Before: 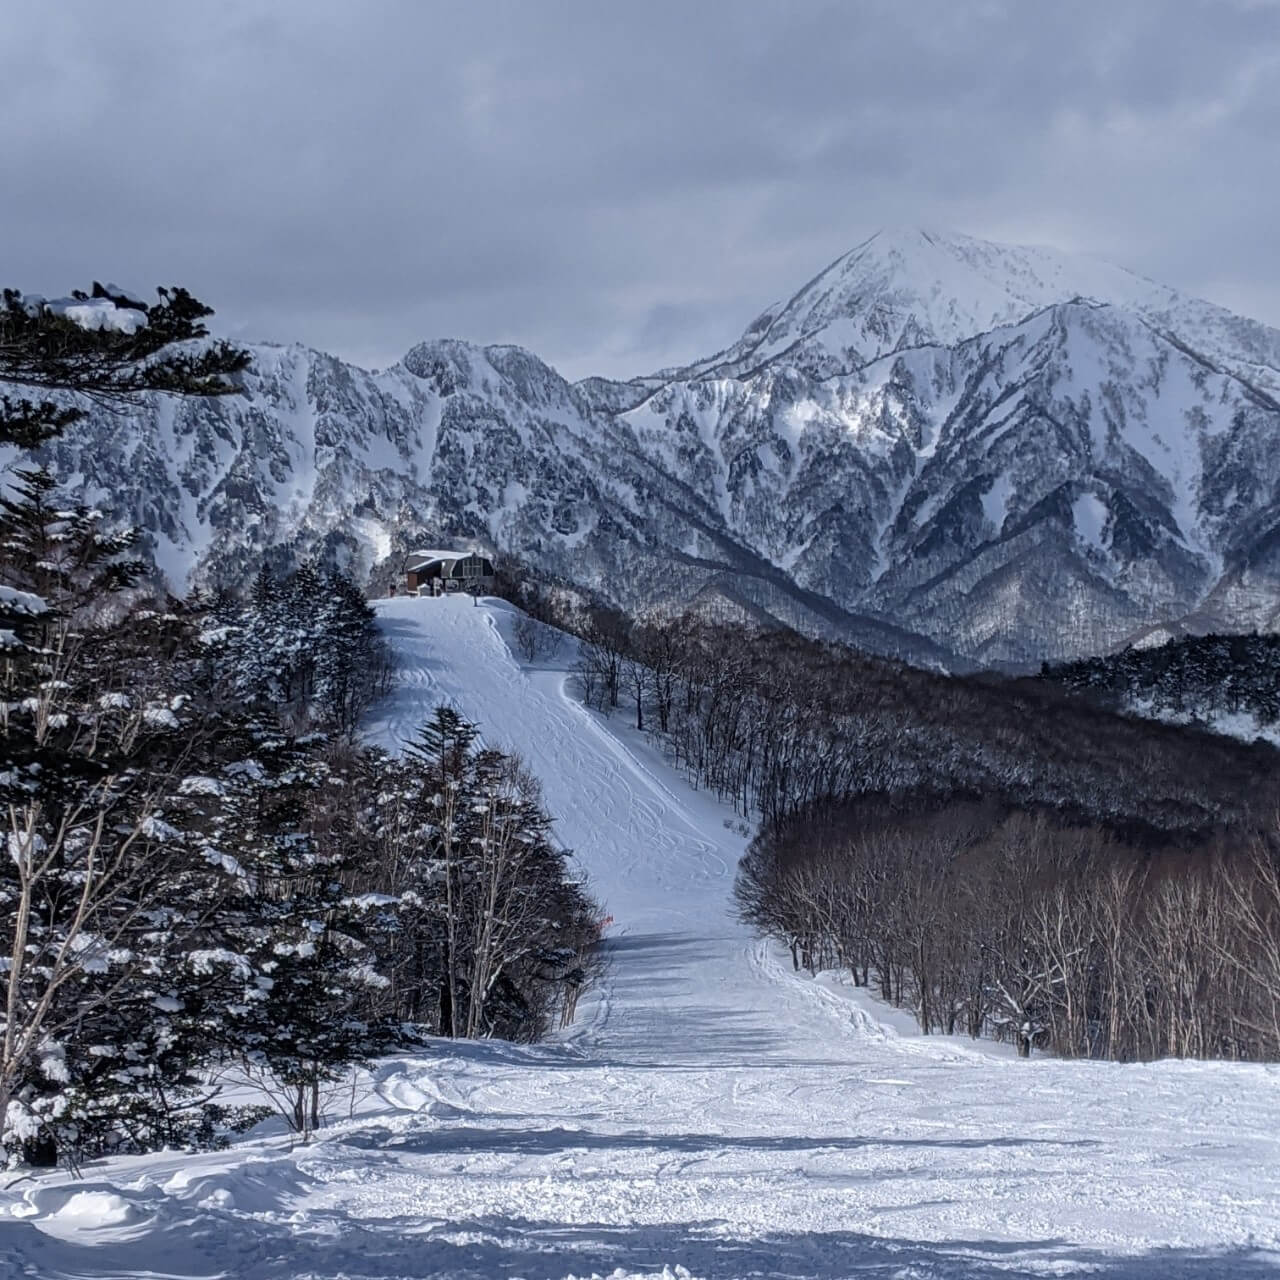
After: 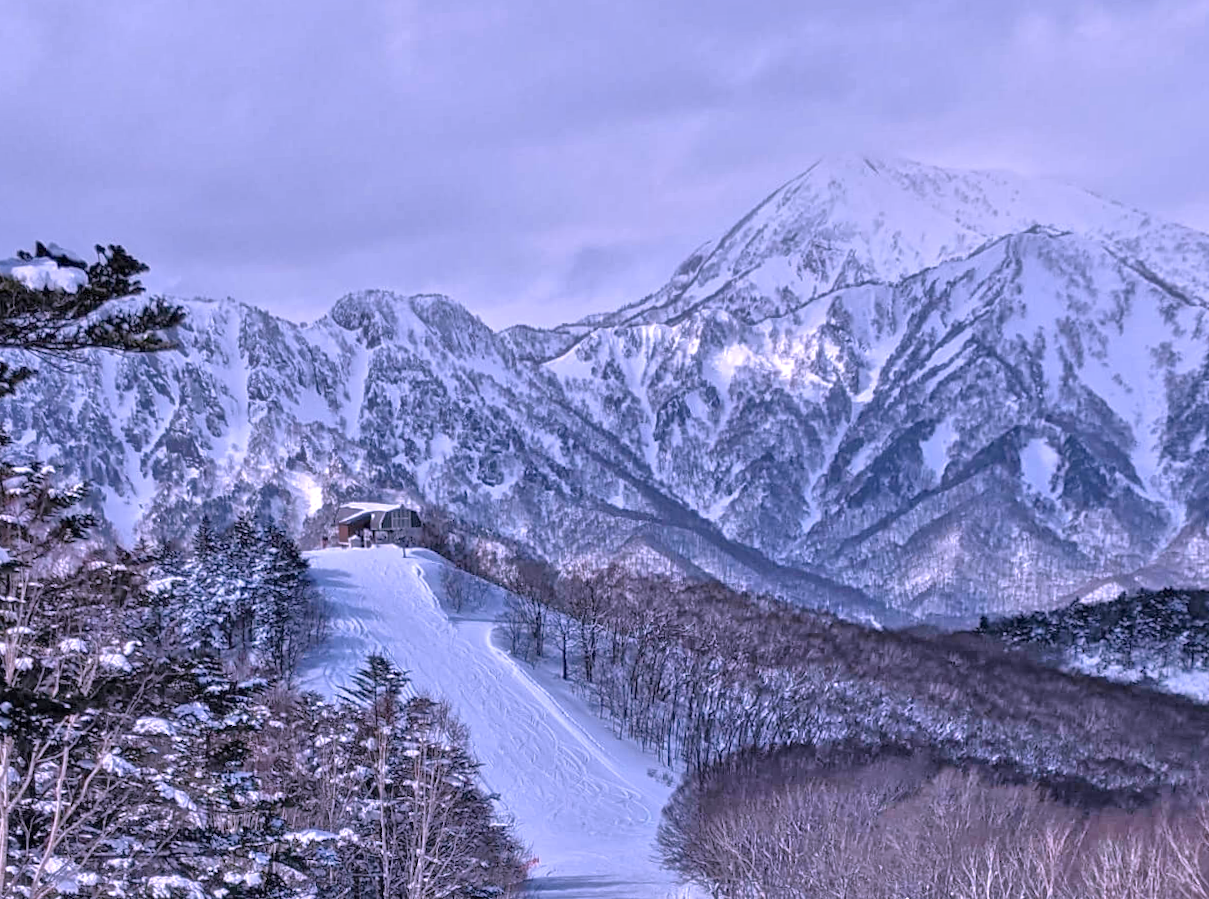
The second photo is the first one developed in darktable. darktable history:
color balance: input saturation 99%
crop: top 3.857%, bottom 21.132%
color correction: highlights a* 15.03, highlights b* -25.07
rotate and perspective: rotation 0.062°, lens shift (vertical) 0.115, lens shift (horizontal) -0.133, crop left 0.047, crop right 0.94, crop top 0.061, crop bottom 0.94
tone equalizer: -8 EV 2 EV, -7 EV 2 EV, -6 EV 2 EV, -5 EV 2 EV, -4 EV 2 EV, -3 EV 1.5 EV, -2 EV 1 EV, -1 EV 0.5 EV
local contrast: mode bilateral grid, contrast 10, coarseness 25, detail 110%, midtone range 0.2
